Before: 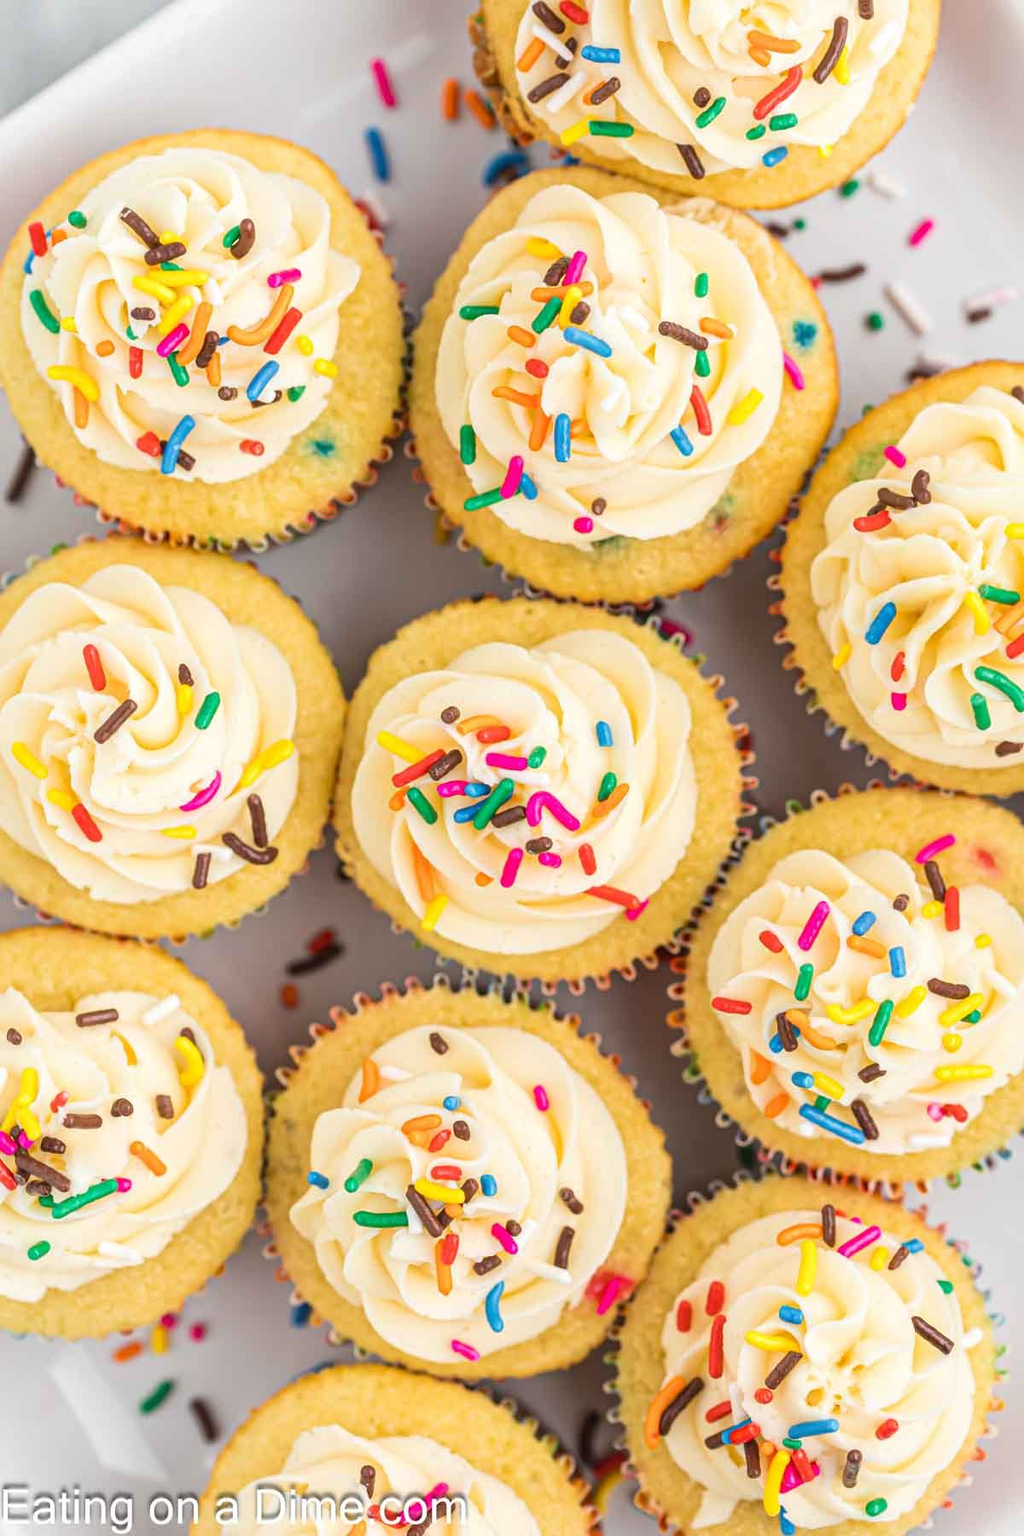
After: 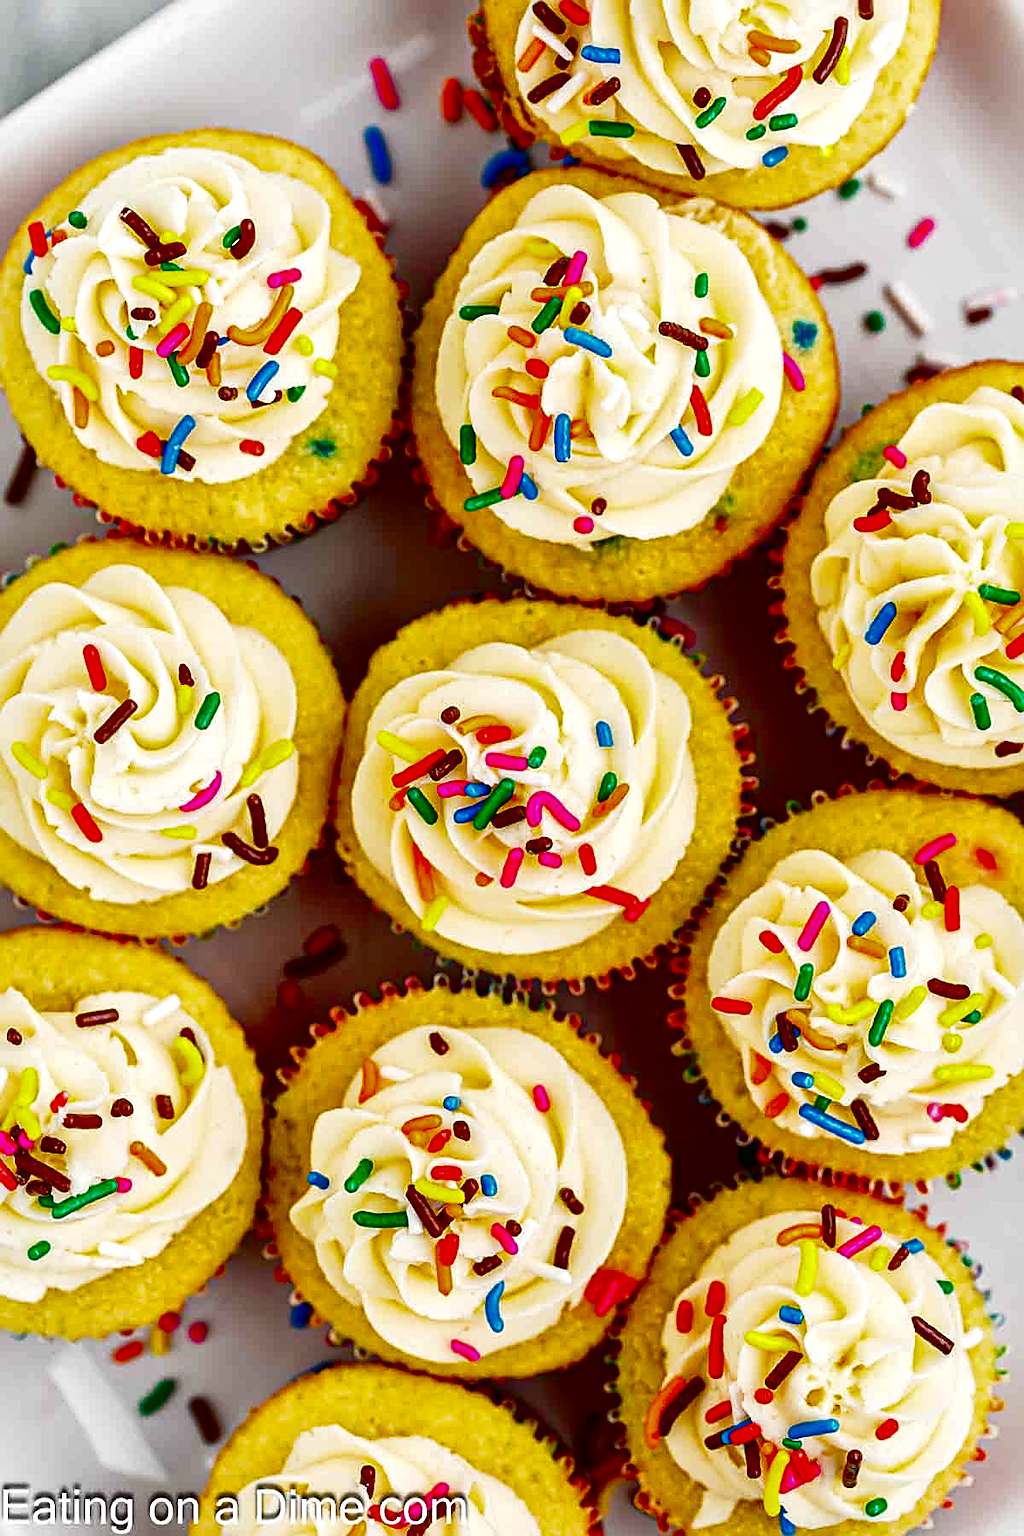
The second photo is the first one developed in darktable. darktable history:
contrast brightness saturation: brightness -0.987, saturation 0.993
base curve: curves: ch0 [(0, 0) (0.032, 0.025) (0.121, 0.166) (0.206, 0.329) (0.605, 0.79) (1, 1)], preserve colors none
local contrast: mode bilateral grid, contrast 21, coarseness 50, detail 147%, midtone range 0.2
sharpen: on, module defaults
exposure: compensate highlight preservation false
